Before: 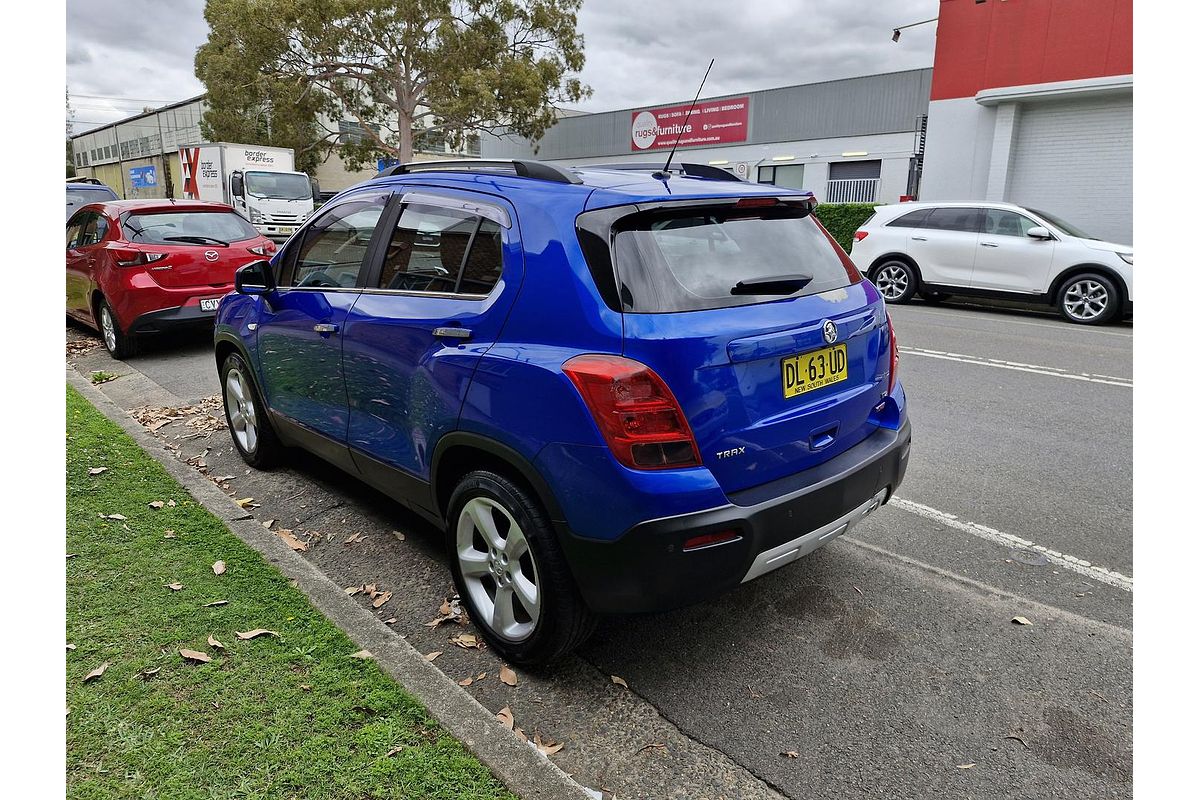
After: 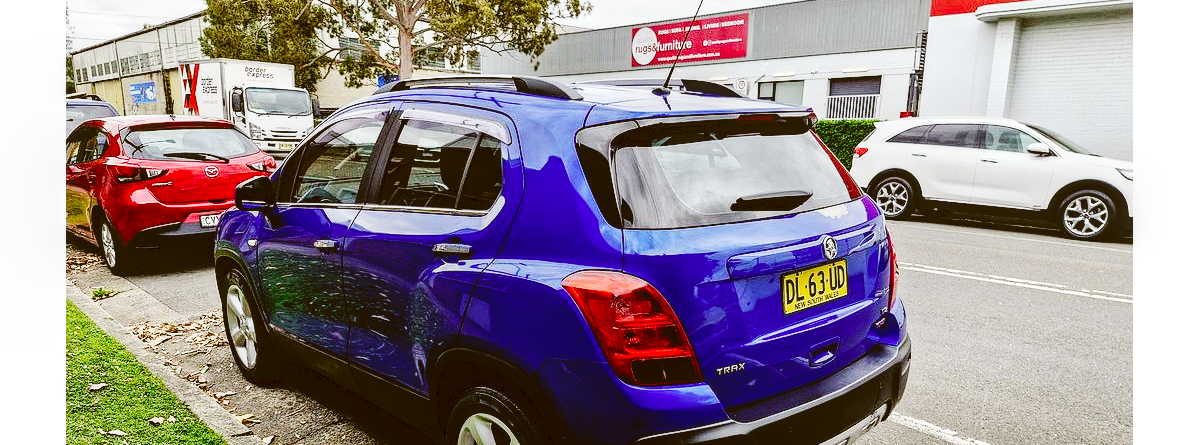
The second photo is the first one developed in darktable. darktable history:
crop and rotate: top 10.61%, bottom 33.756%
local contrast: on, module defaults
color correction: highlights a* -0.377, highlights b* 0.15, shadows a* 4.48, shadows b* 20.66
tone curve: curves: ch0 [(0, 0) (0.003, 0.047) (0.011, 0.051) (0.025, 0.051) (0.044, 0.057) (0.069, 0.068) (0.1, 0.076) (0.136, 0.108) (0.177, 0.166) (0.224, 0.229) (0.277, 0.299) (0.335, 0.364) (0.399, 0.46) (0.468, 0.553) (0.543, 0.639) (0.623, 0.724) (0.709, 0.808) (0.801, 0.886) (0.898, 0.954) (1, 1)], preserve colors none
base curve: curves: ch0 [(0, 0) (0.036, 0.025) (0.121, 0.166) (0.206, 0.329) (0.605, 0.79) (1, 1)], preserve colors none
